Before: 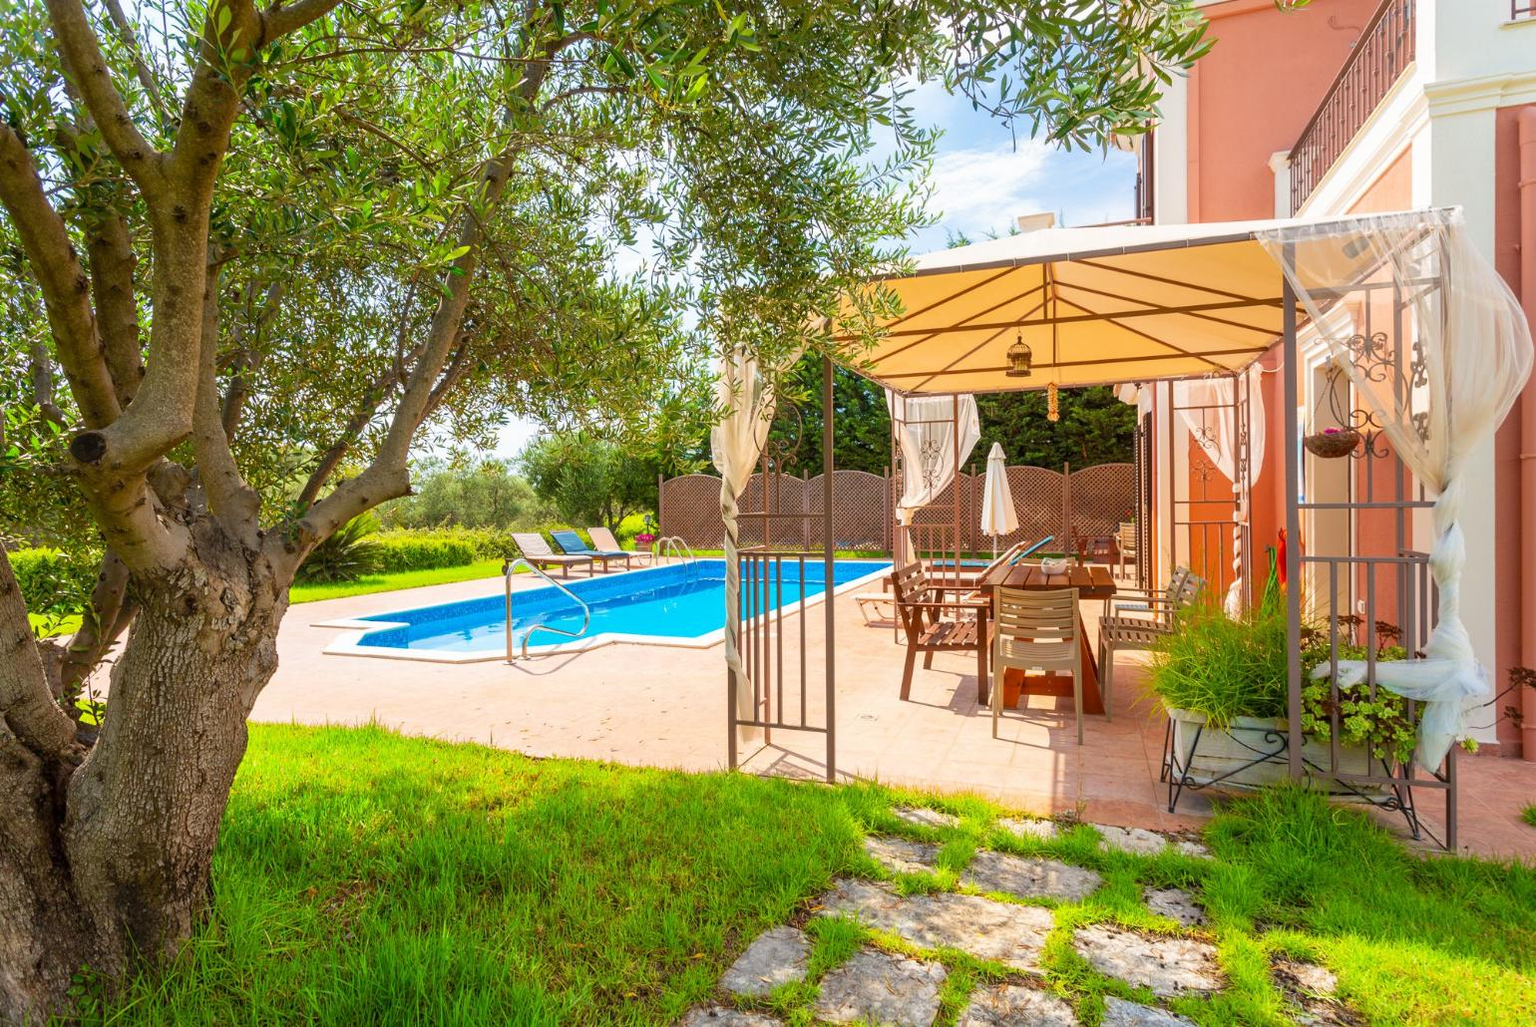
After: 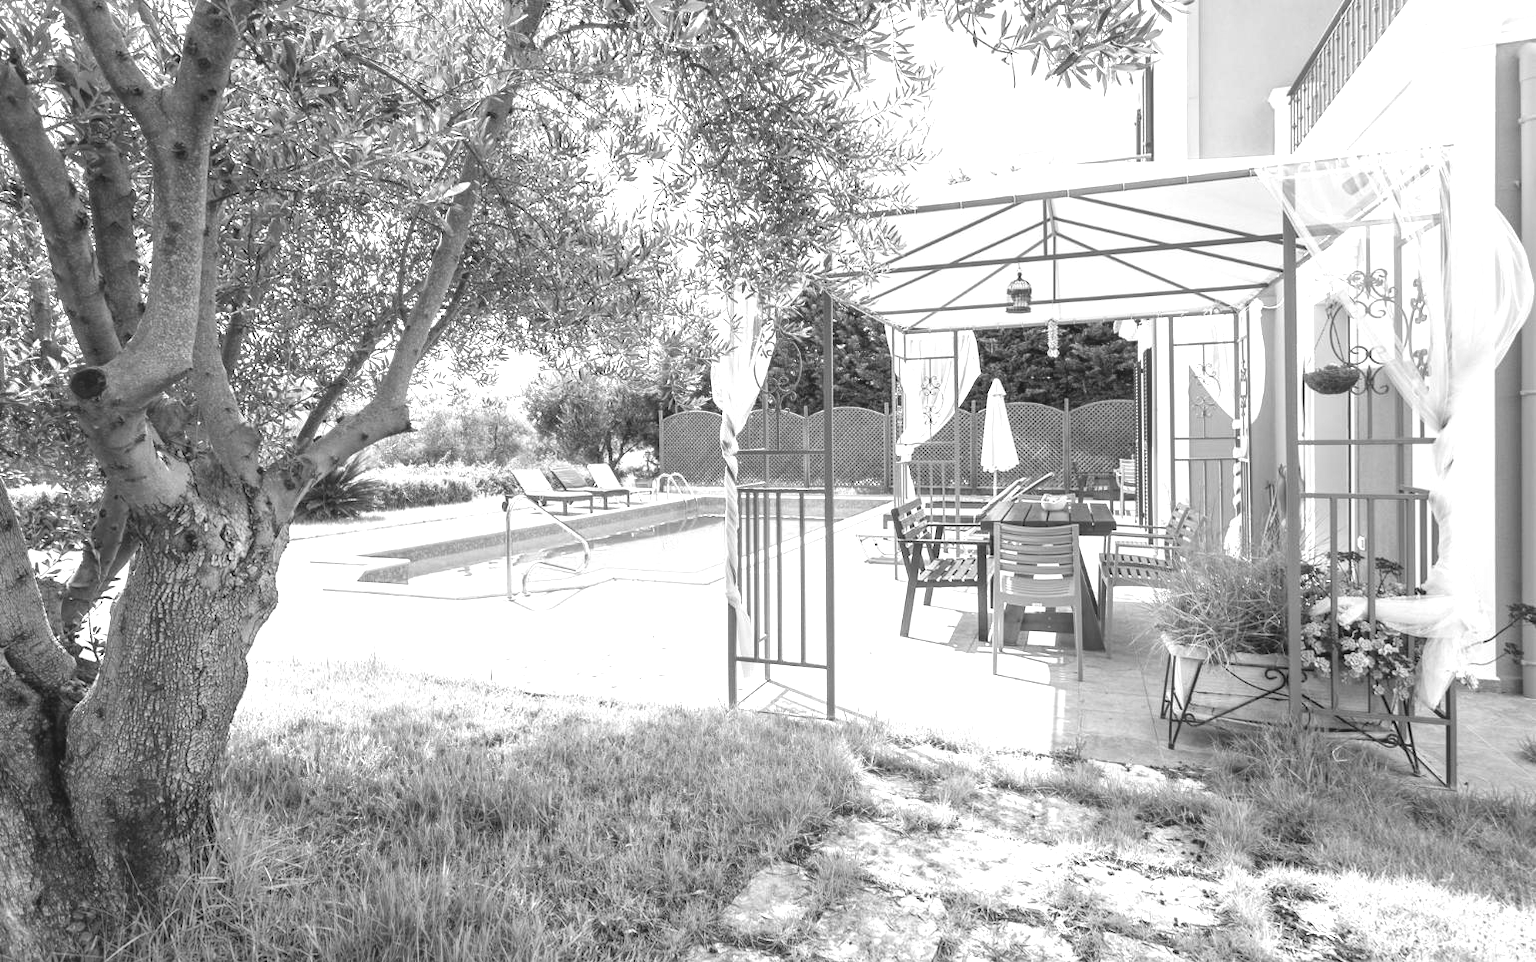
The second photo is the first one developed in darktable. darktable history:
crop and rotate: top 6.25%
monochrome: on, module defaults
exposure: black level correction -0.005, exposure 1.002 EV, compensate highlight preservation false
